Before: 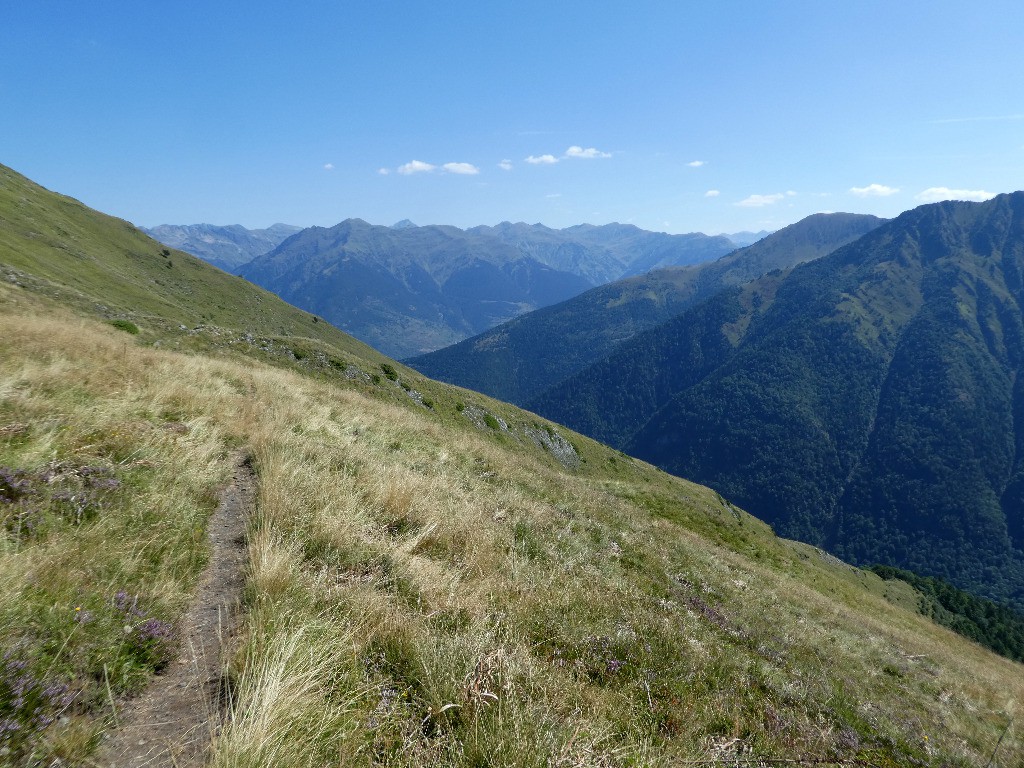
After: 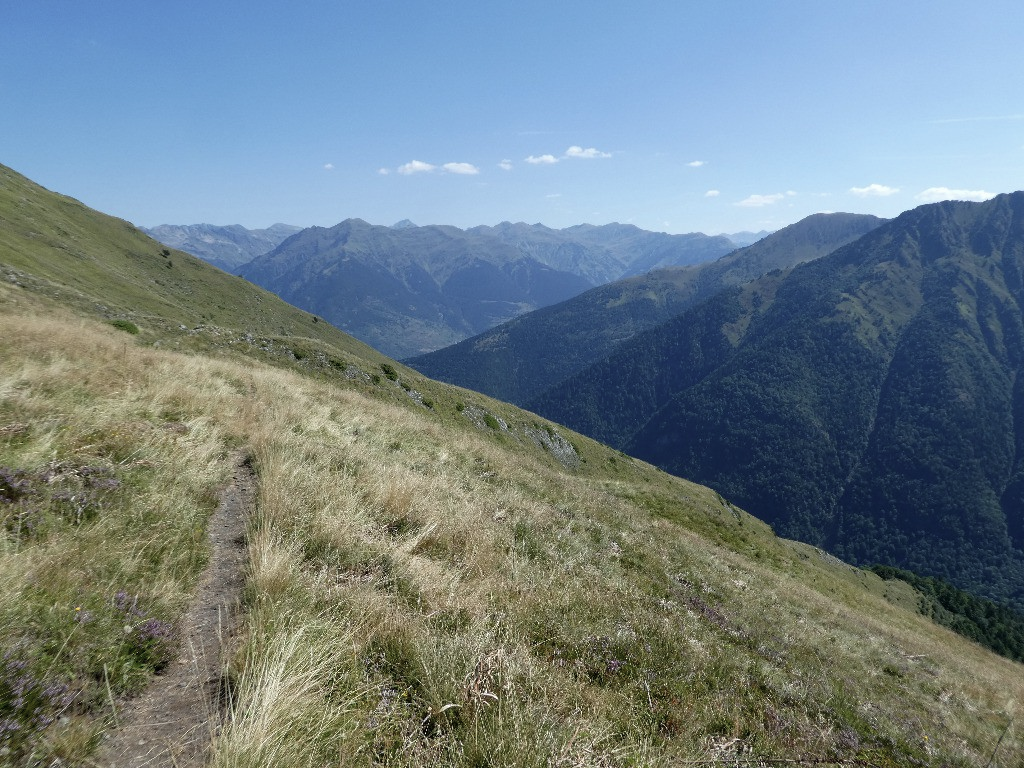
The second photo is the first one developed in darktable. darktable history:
color correction: highlights b* -0.032, saturation 0.788
